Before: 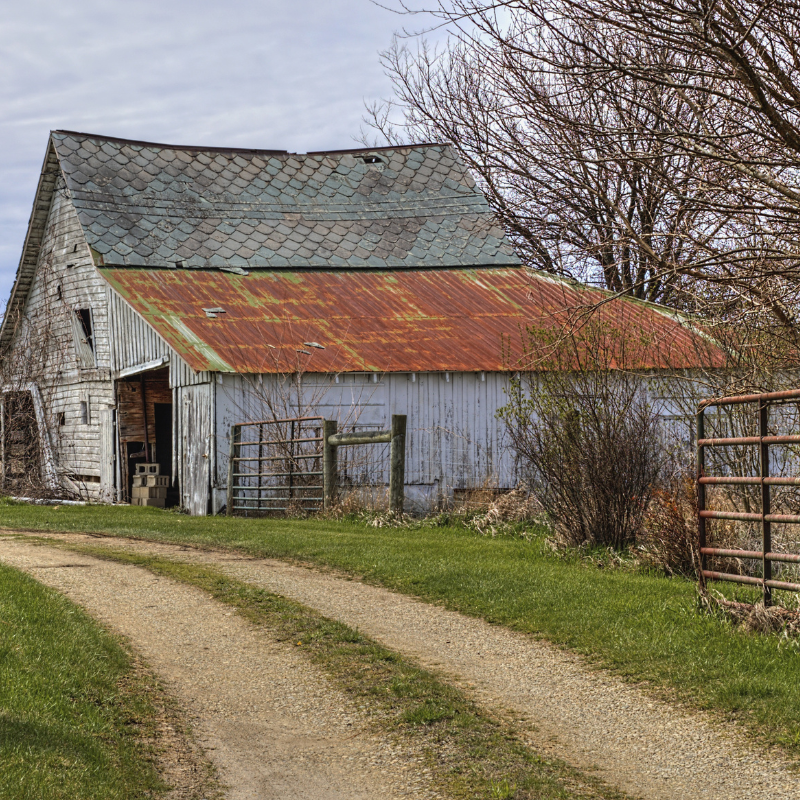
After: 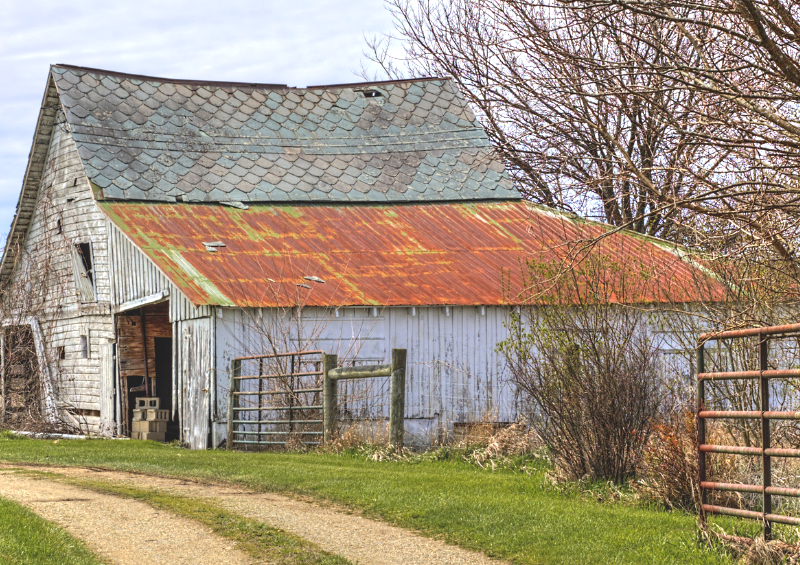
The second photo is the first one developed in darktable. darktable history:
crop and rotate: top 8.293%, bottom 20.996%
contrast brightness saturation: contrast -0.1, brightness 0.05, saturation 0.08
white balance: emerald 1
exposure: black level correction 0, exposure 0.7 EV, compensate exposure bias true, compensate highlight preservation false
